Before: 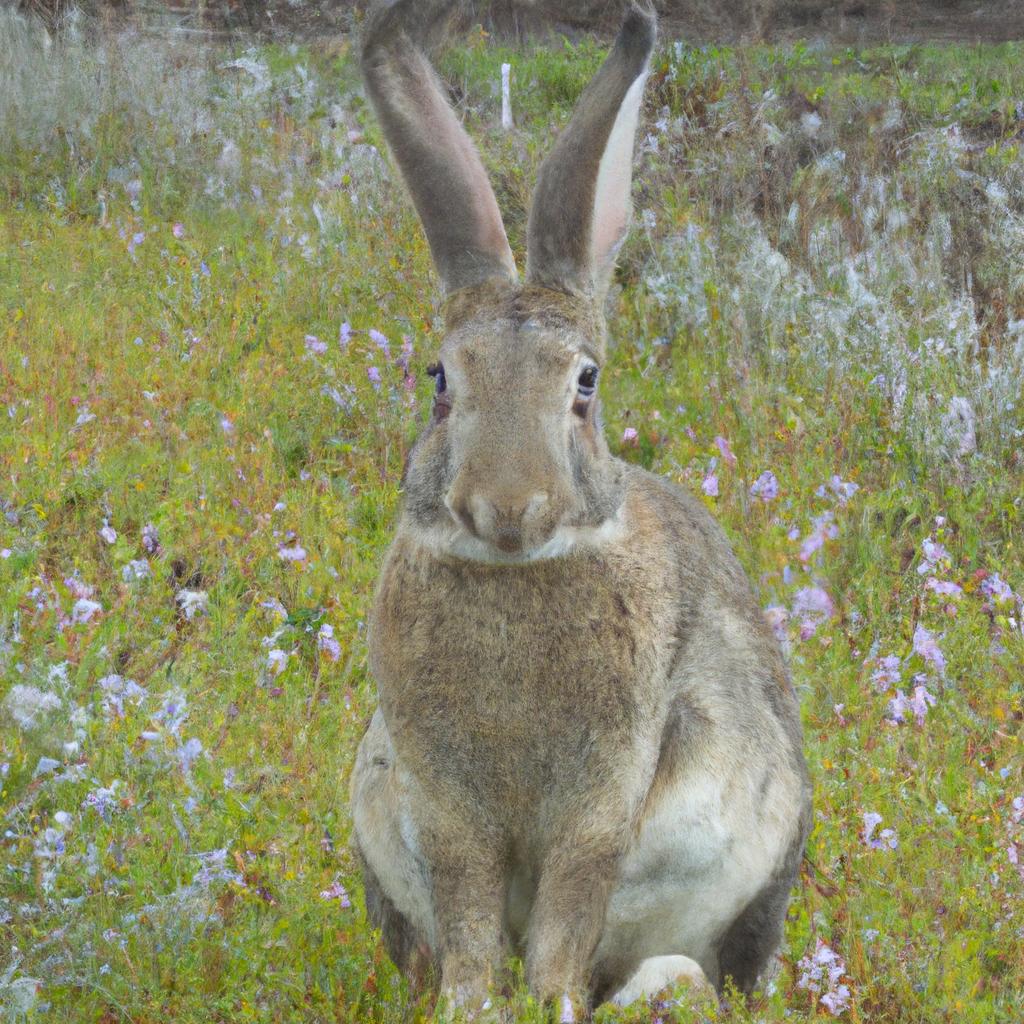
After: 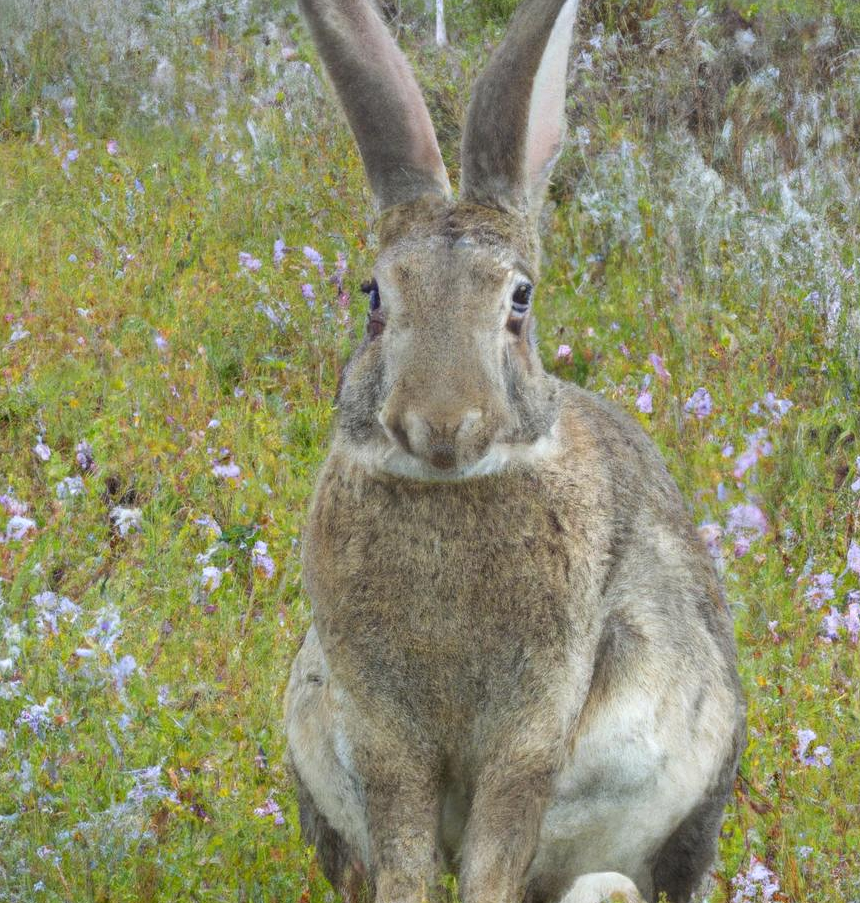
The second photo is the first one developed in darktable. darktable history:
crop: left 6.446%, top 8.188%, right 9.538%, bottom 3.548%
rotate and perspective: automatic cropping off
local contrast: on, module defaults
